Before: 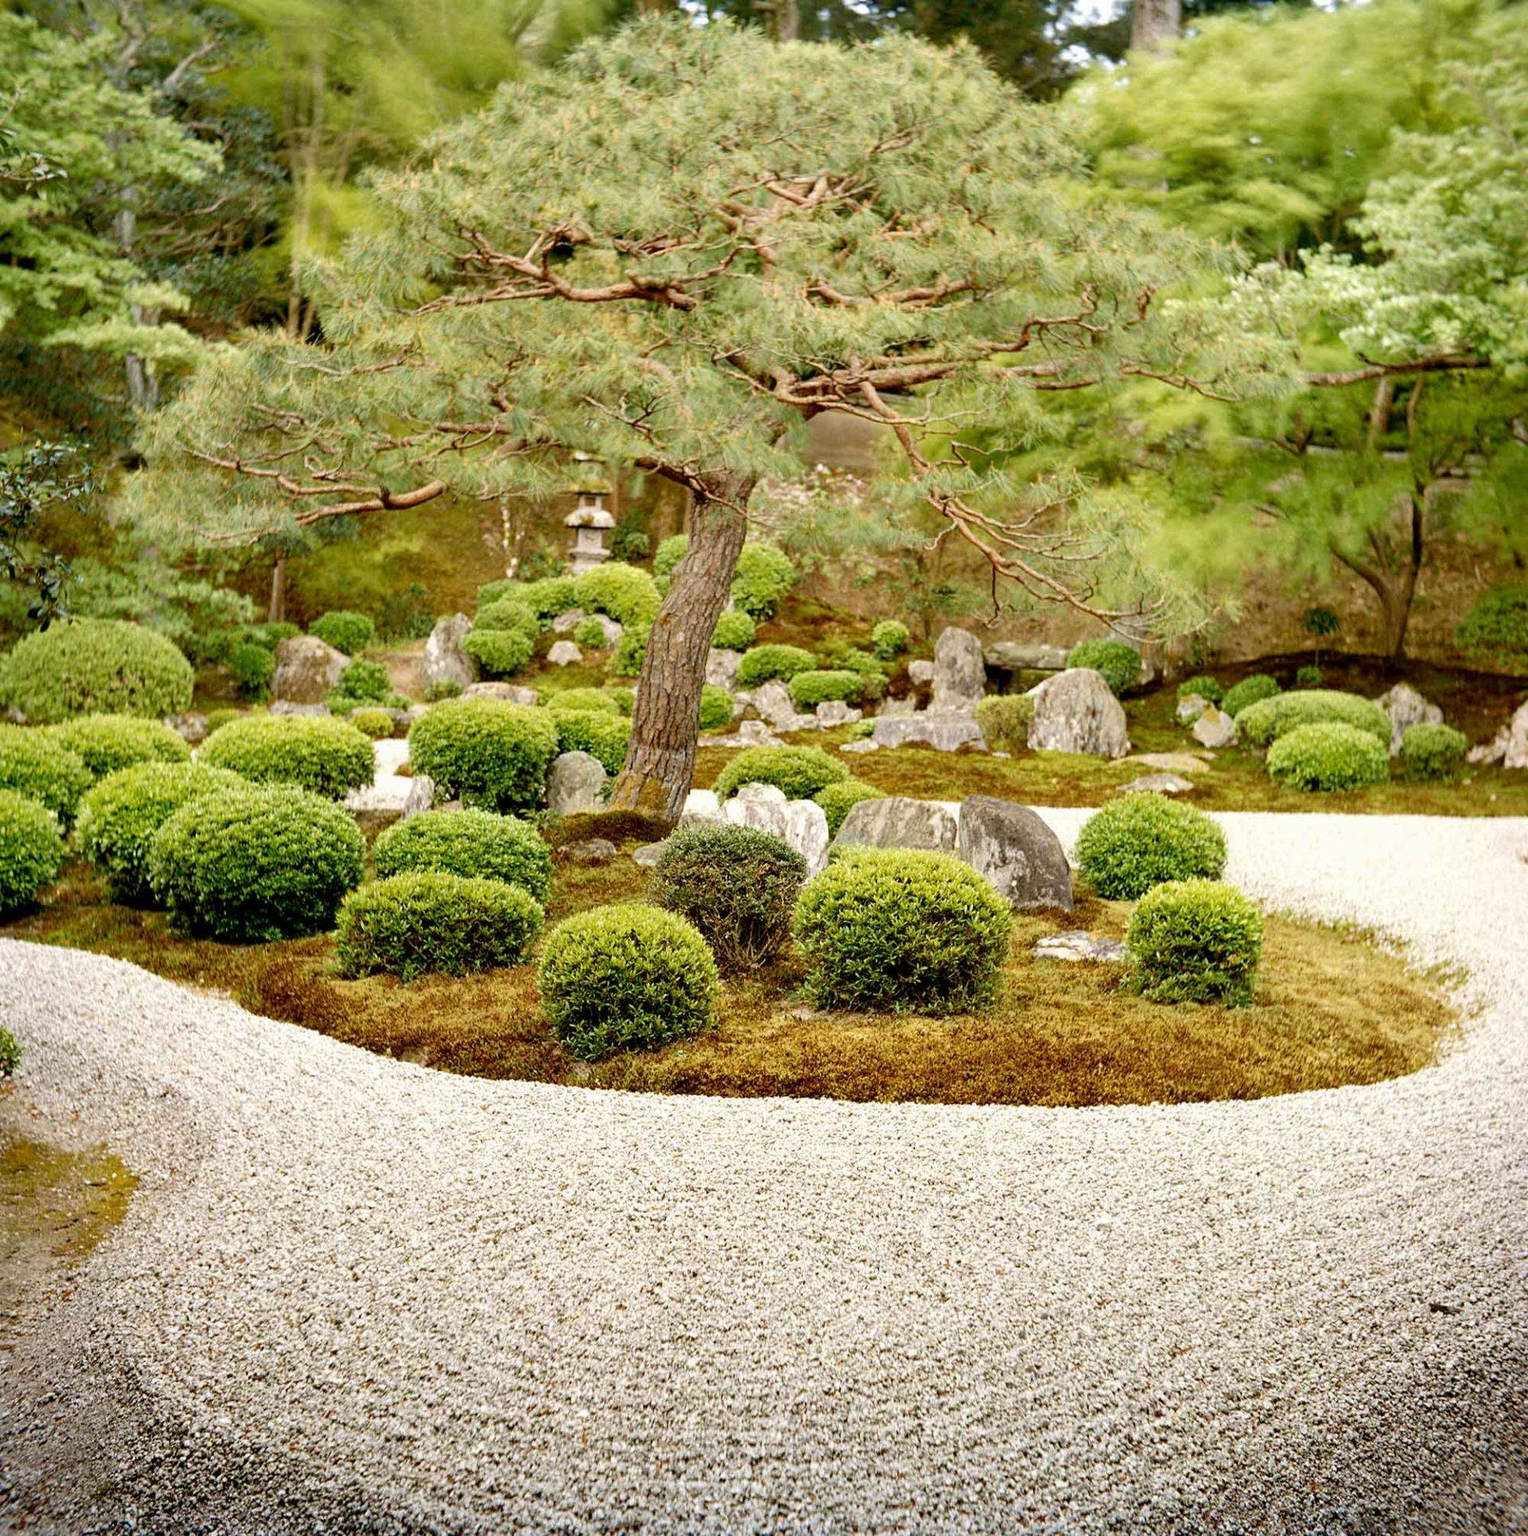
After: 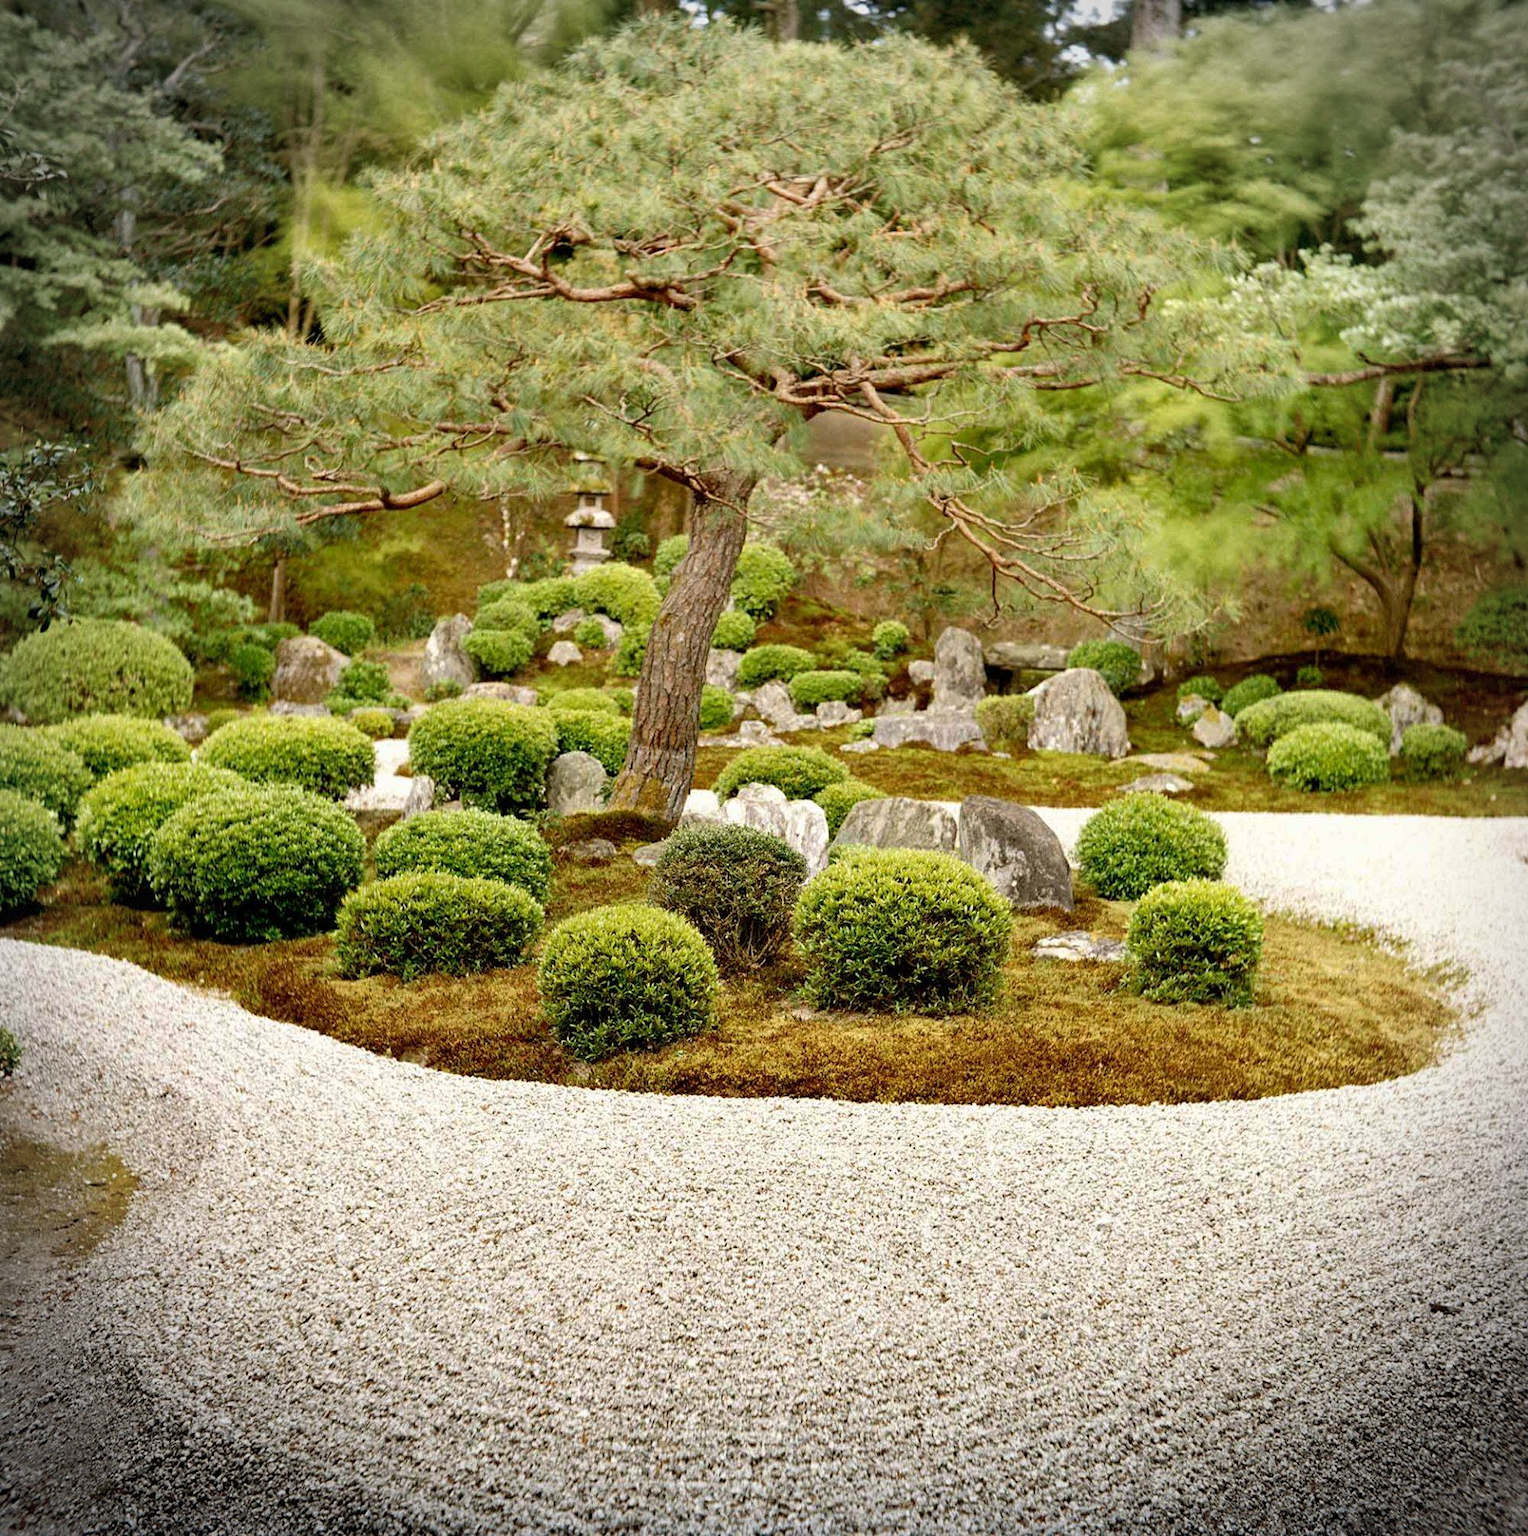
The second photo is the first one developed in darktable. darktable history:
vignetting: dithering 8-bit output, unbound false
base curve: curves: ch0 [(0, 0) (0.303, 0.277) (1, 1)]
